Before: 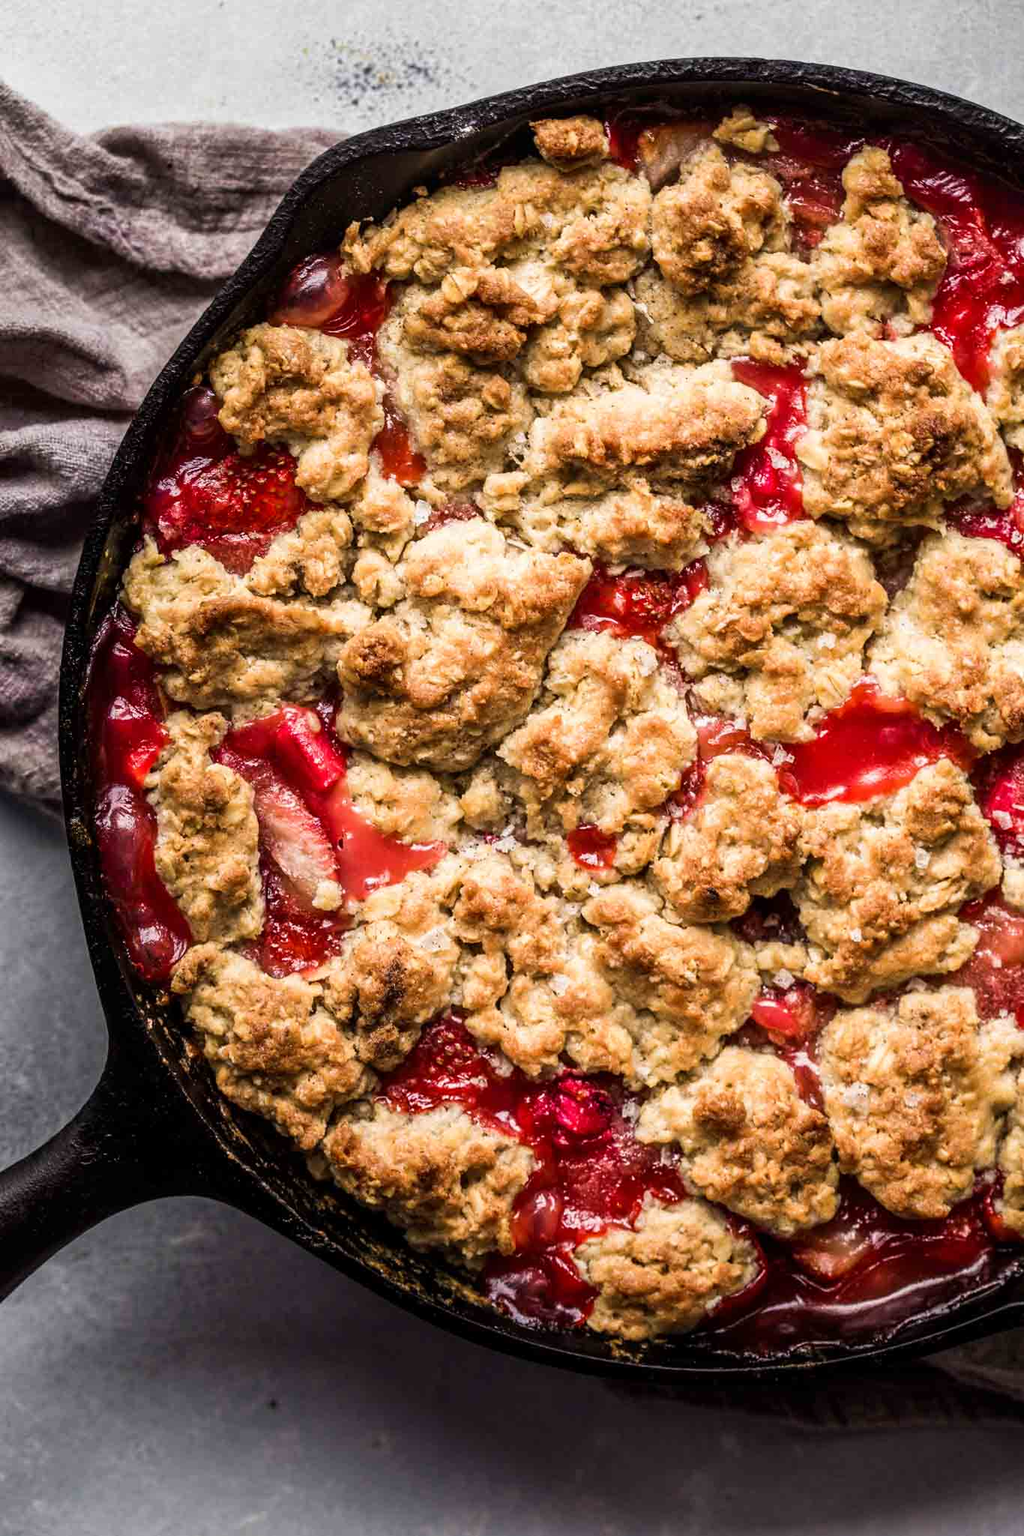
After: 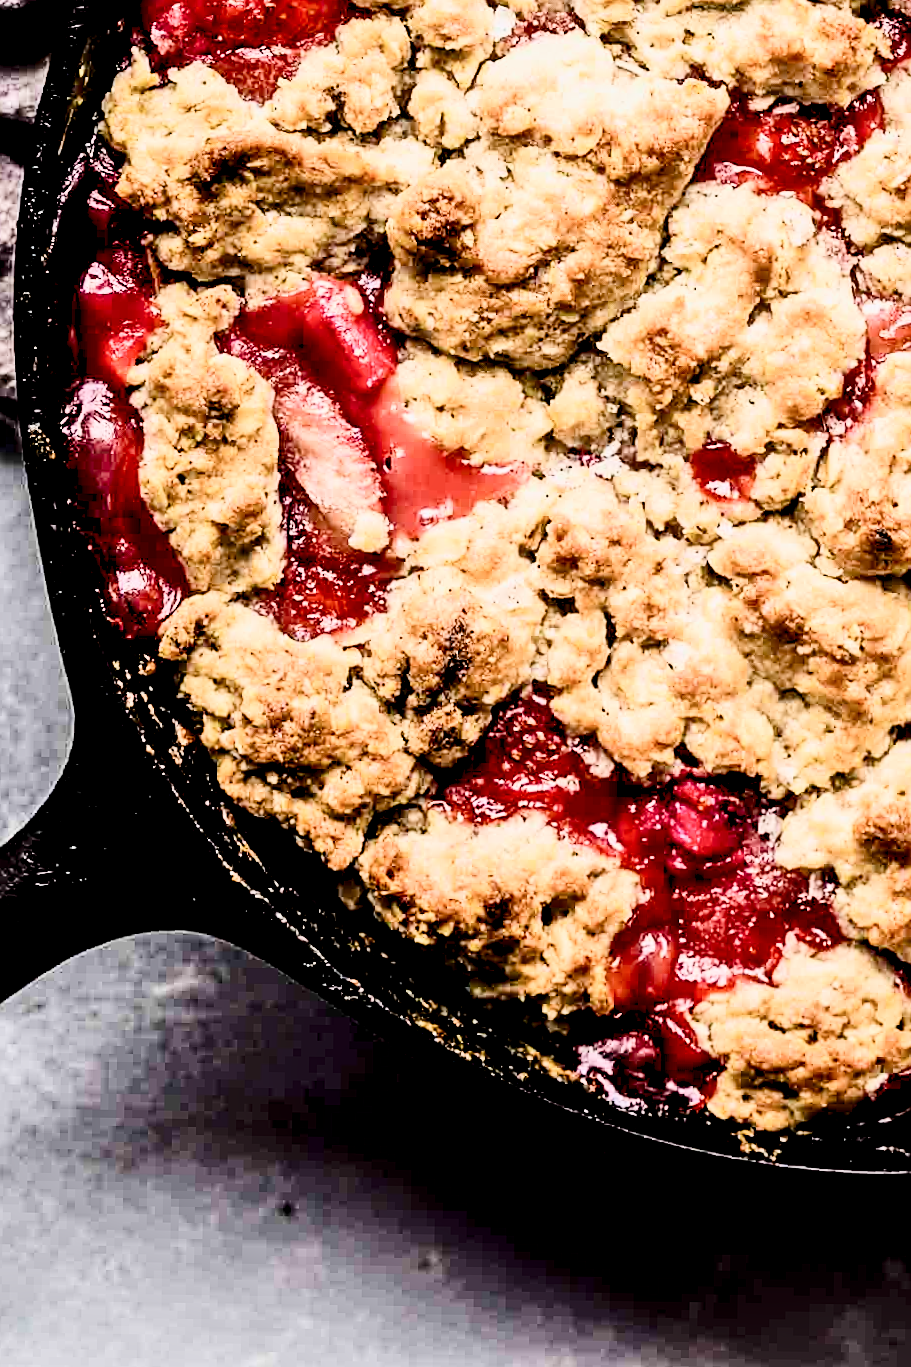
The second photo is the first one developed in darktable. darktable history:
filmic rgb: black relative exposure -7.65 EV, white relative exposure 4.56 EV, hardness 3.61
exposure: black level correction 0.007, exposure 0.093 EV, compensate highlight preservation false
rgb levels: levels [[0.013, 0.434, 0.89], [0, 0.5, 1], [0, 0.5, 1]]
crop and rotate: angle -0.82°, left 3.85%, top 31.828%, right 27.992%
contrast brightness saturation: contrast 0.5, saturation -0.1
tone equalizer: -7 EV 0.15 EV, -6 EV 0.6 EV, -5 EV 1.15 EV, -4 EV 1.33 EV, -3 EV 1.15 EV, -2 EV 0.6 EV, -1 EV 0.15 EV, mask exposure compensation -0.5 EV
sharpen: on, module defaults
vibrance: vibrance 20%
